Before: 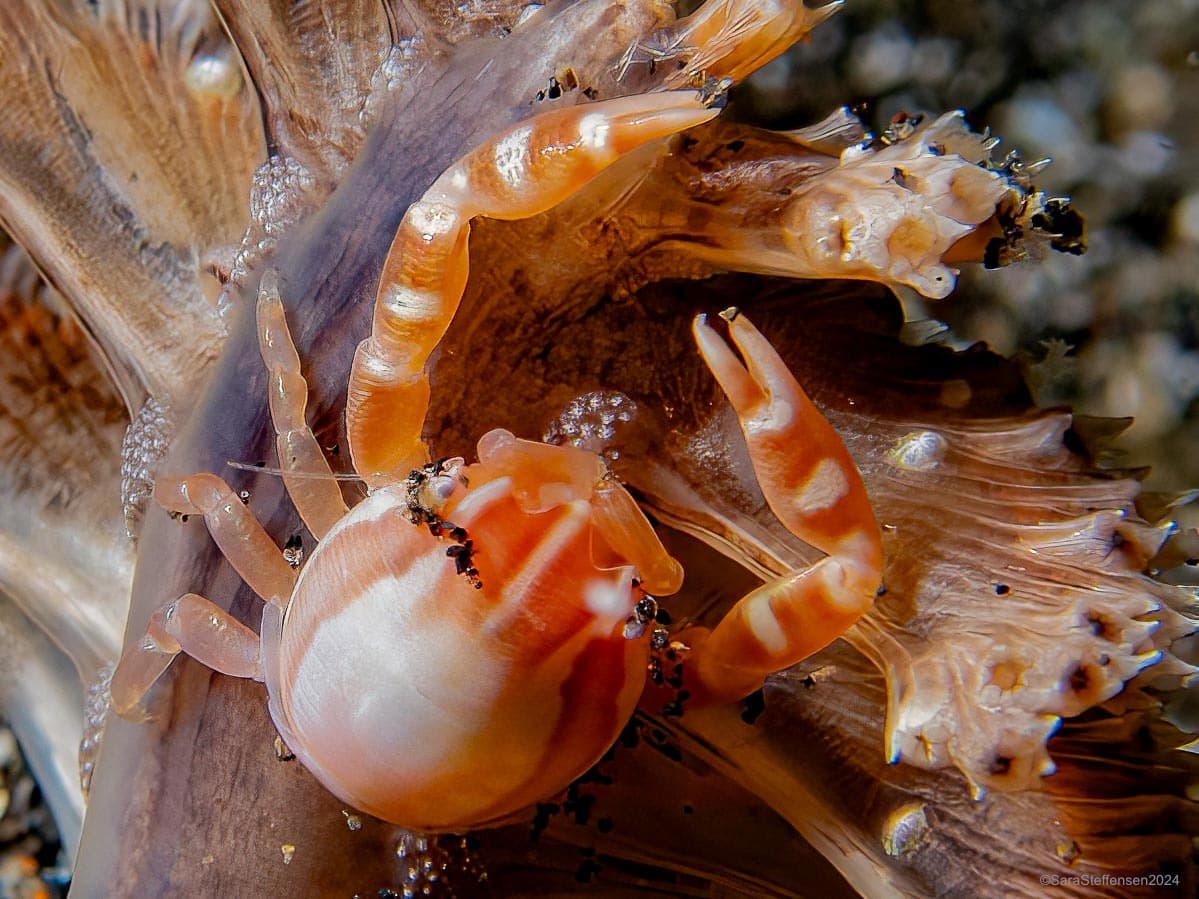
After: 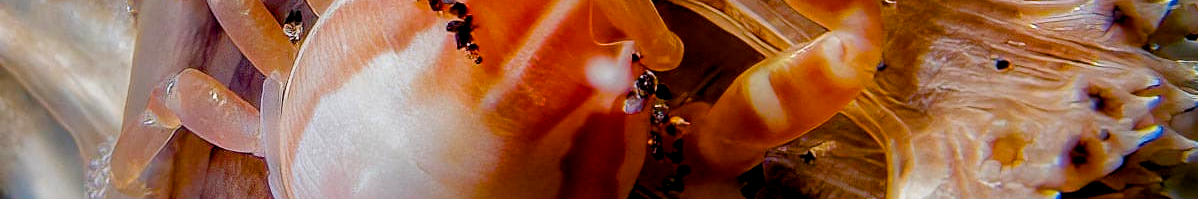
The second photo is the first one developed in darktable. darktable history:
color balance rgb: power › hue 209.35°, global offset › luminance -0.499%, perceptual saturation grading › global saturation 20%, perceptual saturation grading › highlights -24.723%, perceptual saturation grading › shadows 49.463%, global vibrance 20%
crop and rotate: top 58.608%, bottom 19.15%
